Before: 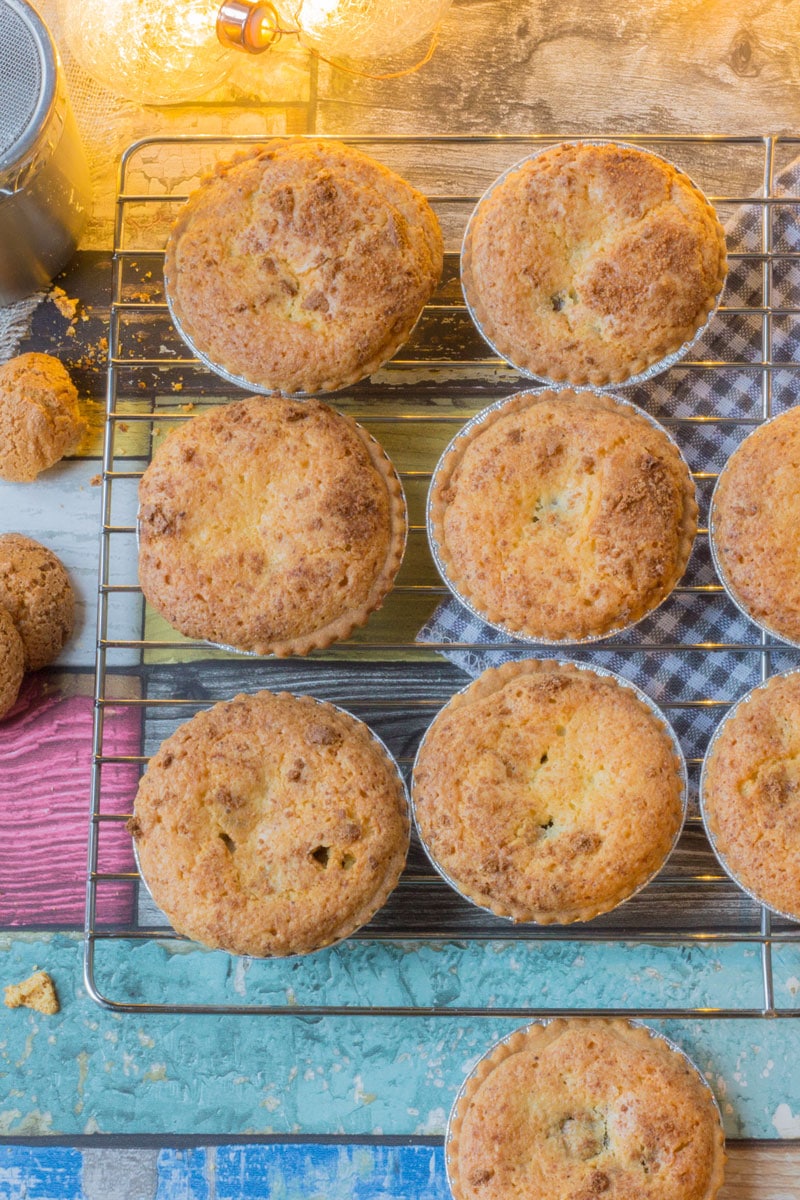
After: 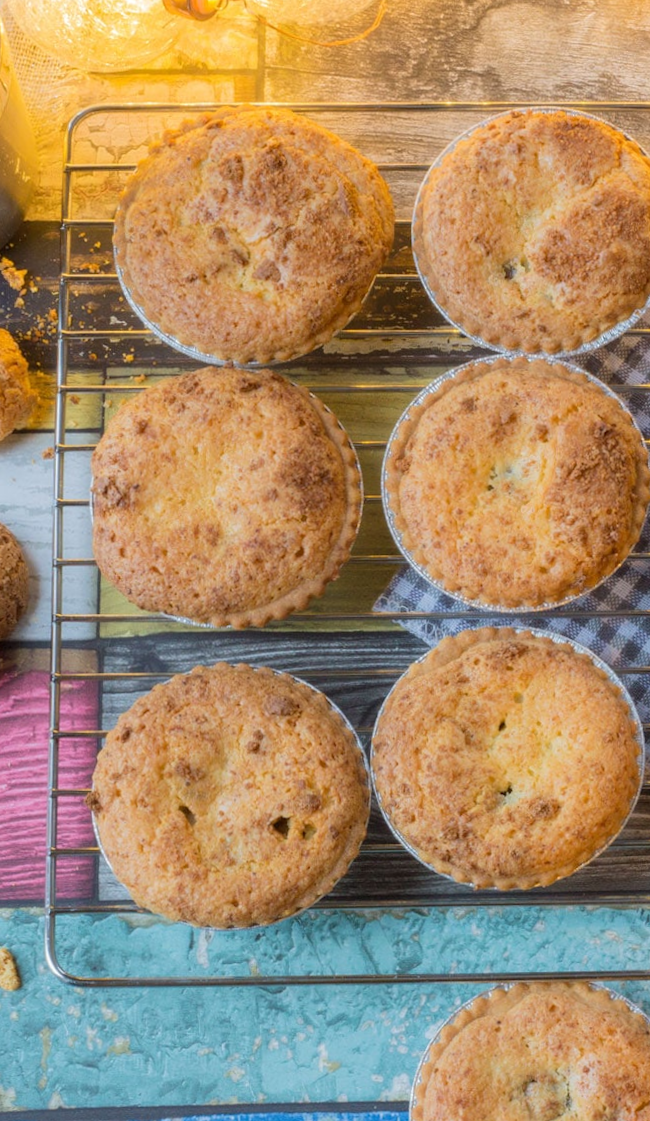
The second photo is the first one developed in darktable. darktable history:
rotate and perspective: rotation 0.174°, lens shift (vertical) 0.013, lens shift (horizontal) 0.019, shear 0.001, automatic cropping original format, crop left 0.007, crop right 0.991, crop top 0.016, crop bottom 0.997
crop and rotate: angle 1°, left 4.281%, top 0.642%, right 11.383%, bottom 2.486%
